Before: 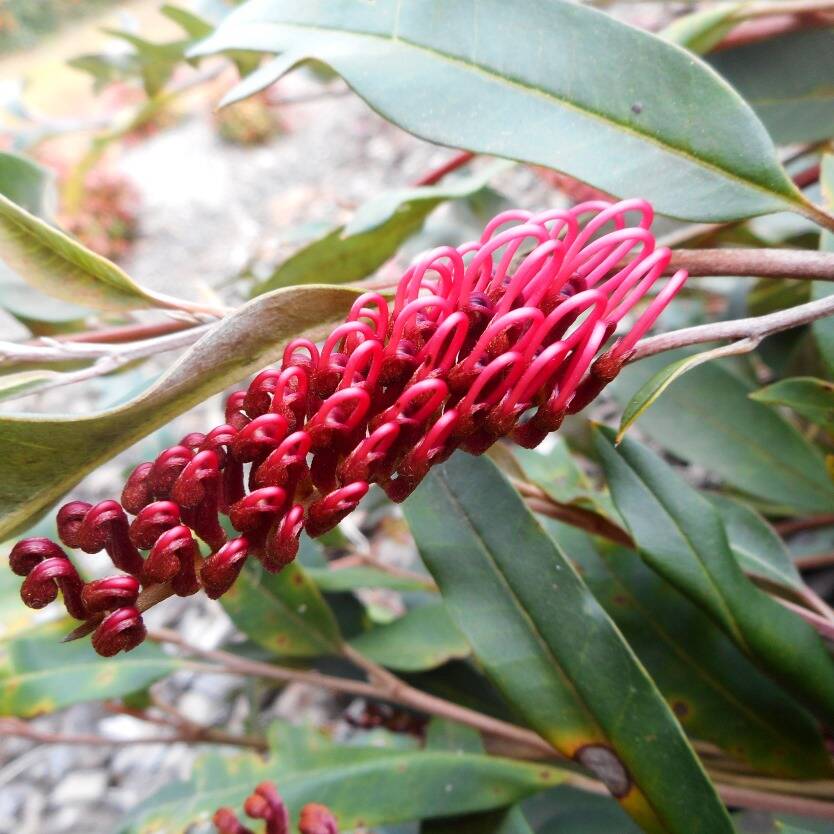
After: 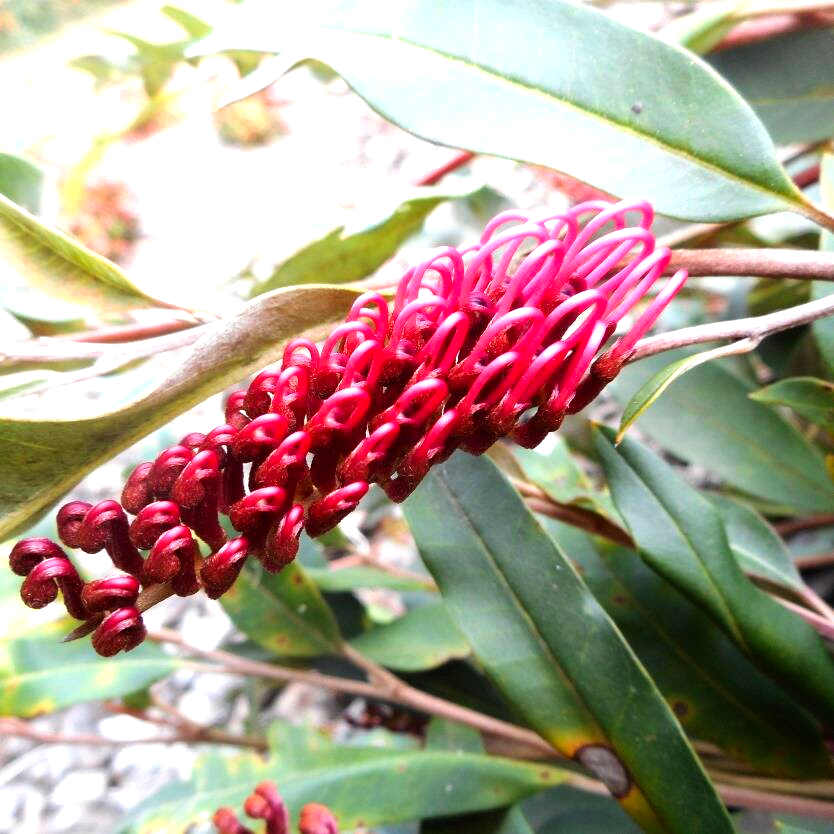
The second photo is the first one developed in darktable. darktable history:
contrast brightness saturation: contrast 0.035, saturation 0.068
tone equalizer: -8 EV -0.744 EV, -7 EV -0.717 EV, -6 EV -0.598 EV, -5 EV -0.361 EV, -3 EV 0.397 EV, -2 EV 0.6 EV, -1 EV 0.7 EV, +0 EV 0.765 EV, mask exposure compensation -0.503 EV
